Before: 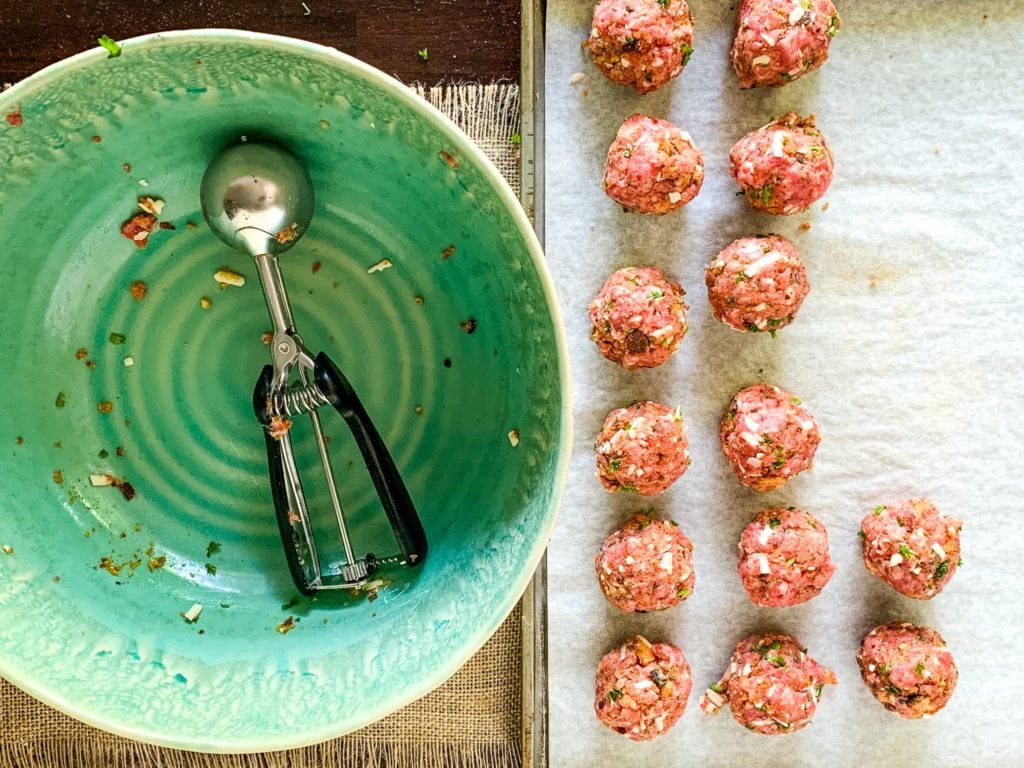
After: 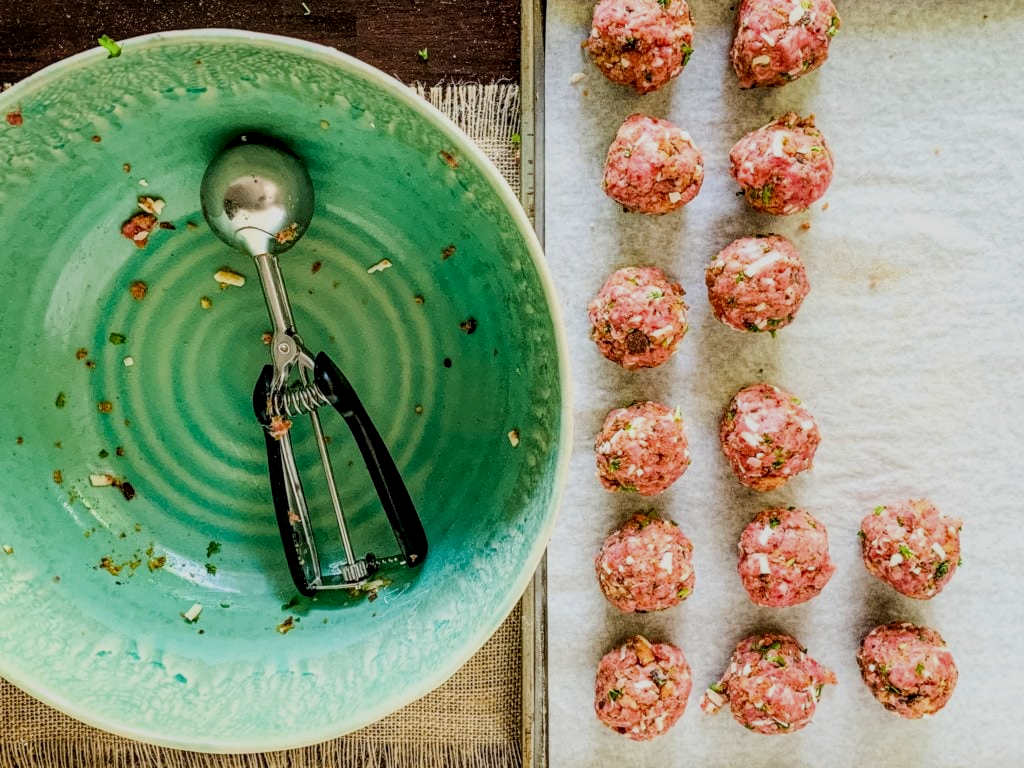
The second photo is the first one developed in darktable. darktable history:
tone equalizer: mask exposure compensation -0.508 EV
local contrast: detail 130%
filmic rgb: black relative exposure -7.65 EV, white relative exposure 4.56 EV, hardness 3.61
